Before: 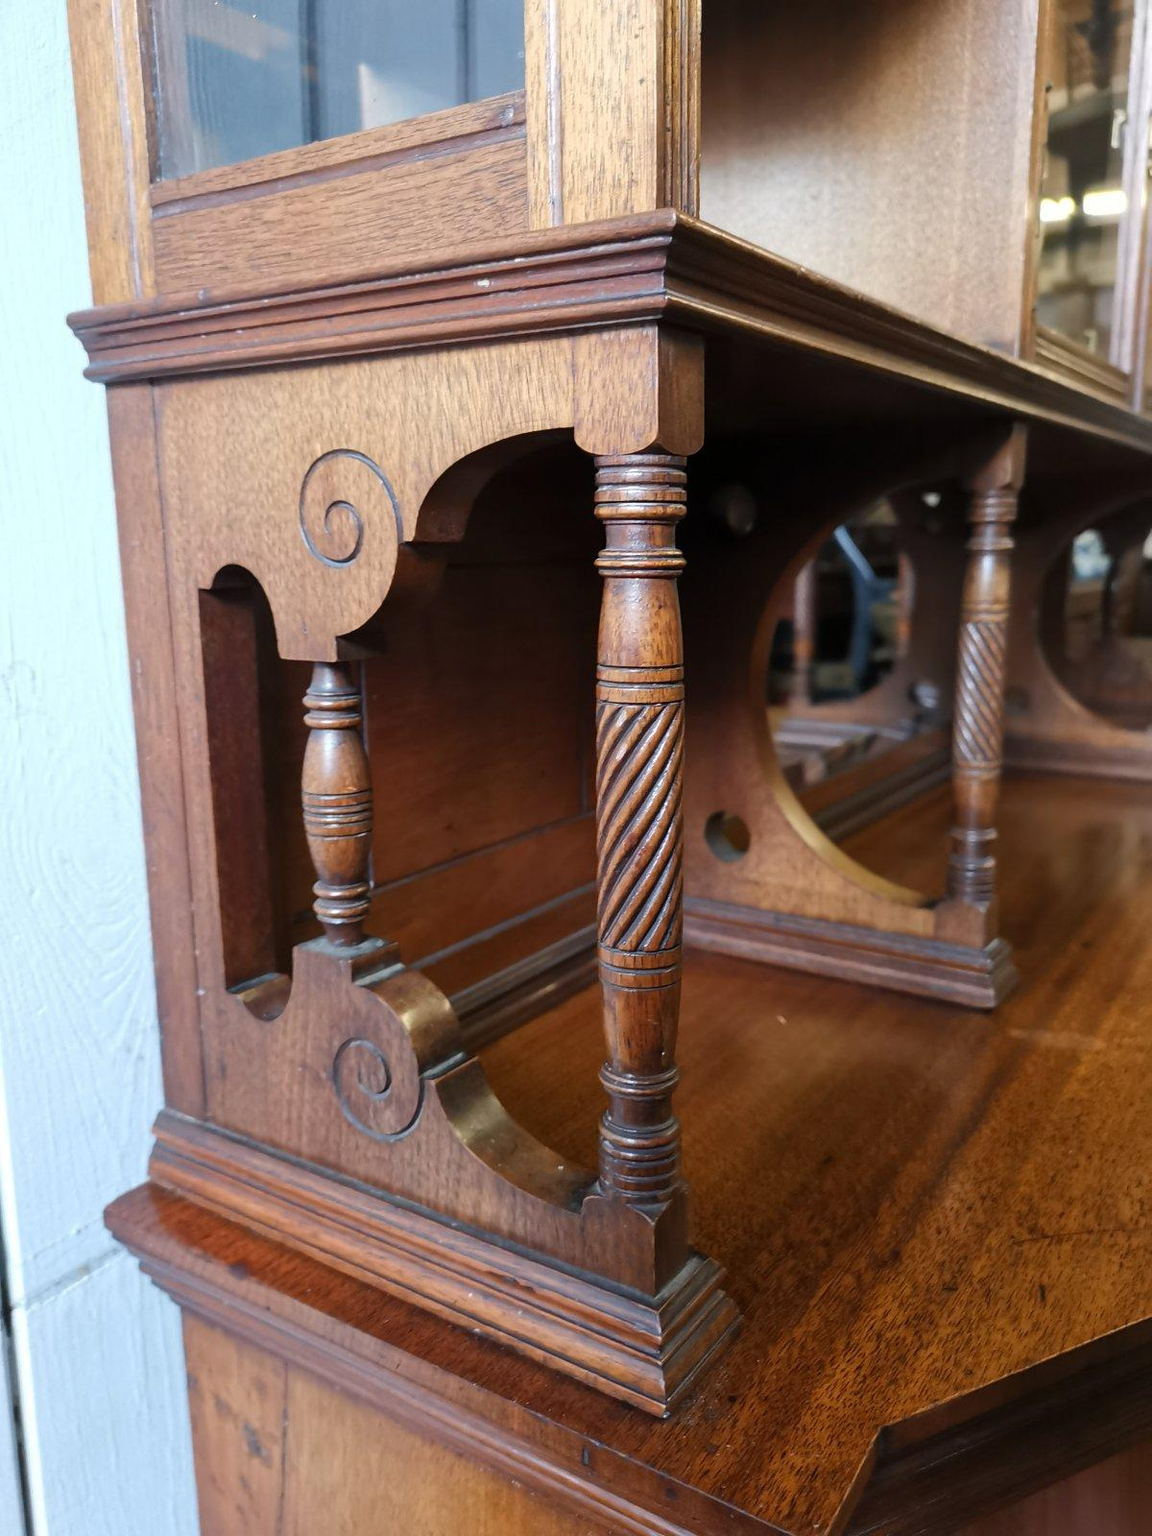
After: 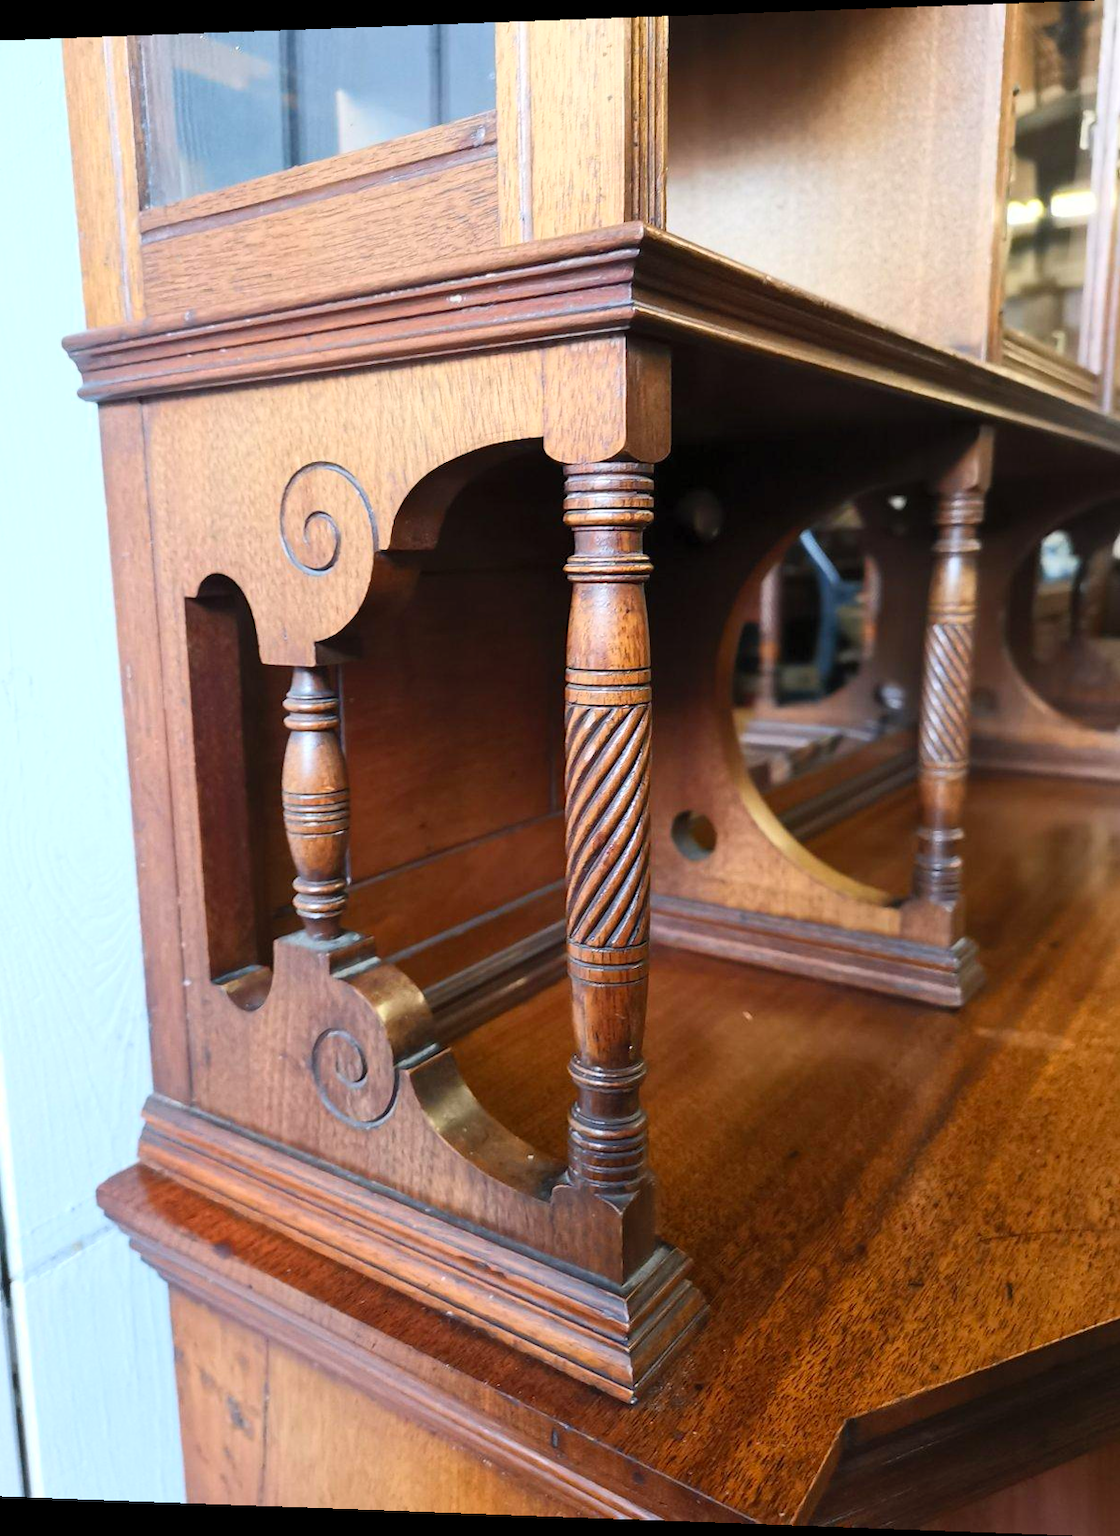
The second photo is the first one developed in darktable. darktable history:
contrast brightness saturation: contrast 0.2, brightness 0.16, saturation 0.22
rotate and perspective: lens shift (horizontal) -0.055, automatic cropping off
